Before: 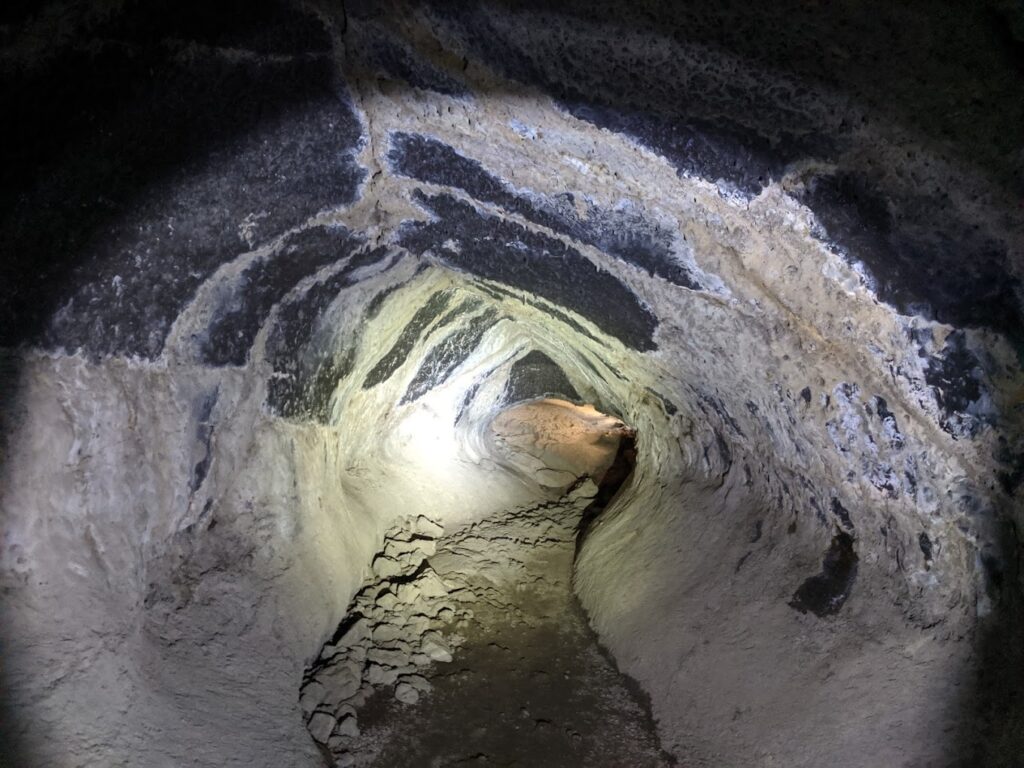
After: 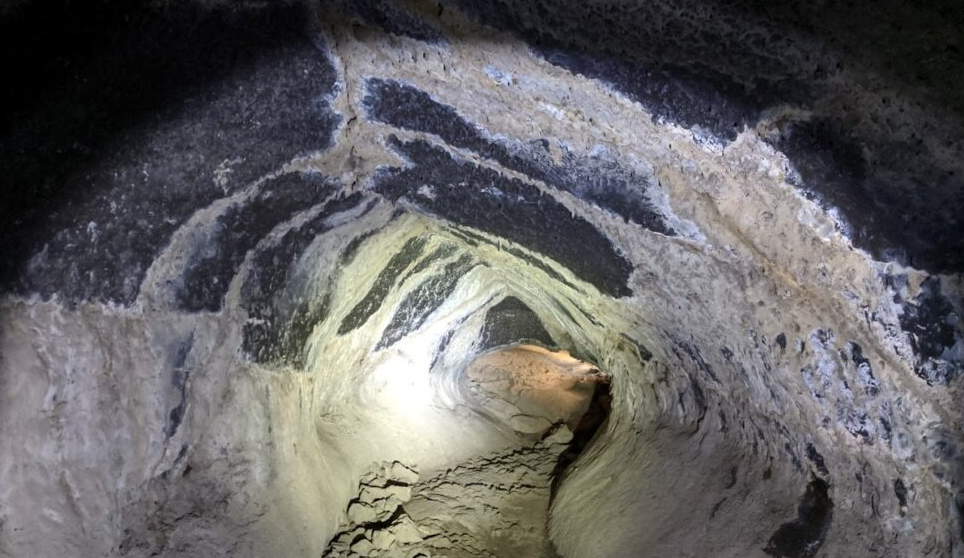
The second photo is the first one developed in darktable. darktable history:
exposure: black level correction 0, compensate highlight preservation false
crop: left 2.466%, top 7.147%, right 3.357%, bottom 20.132%
